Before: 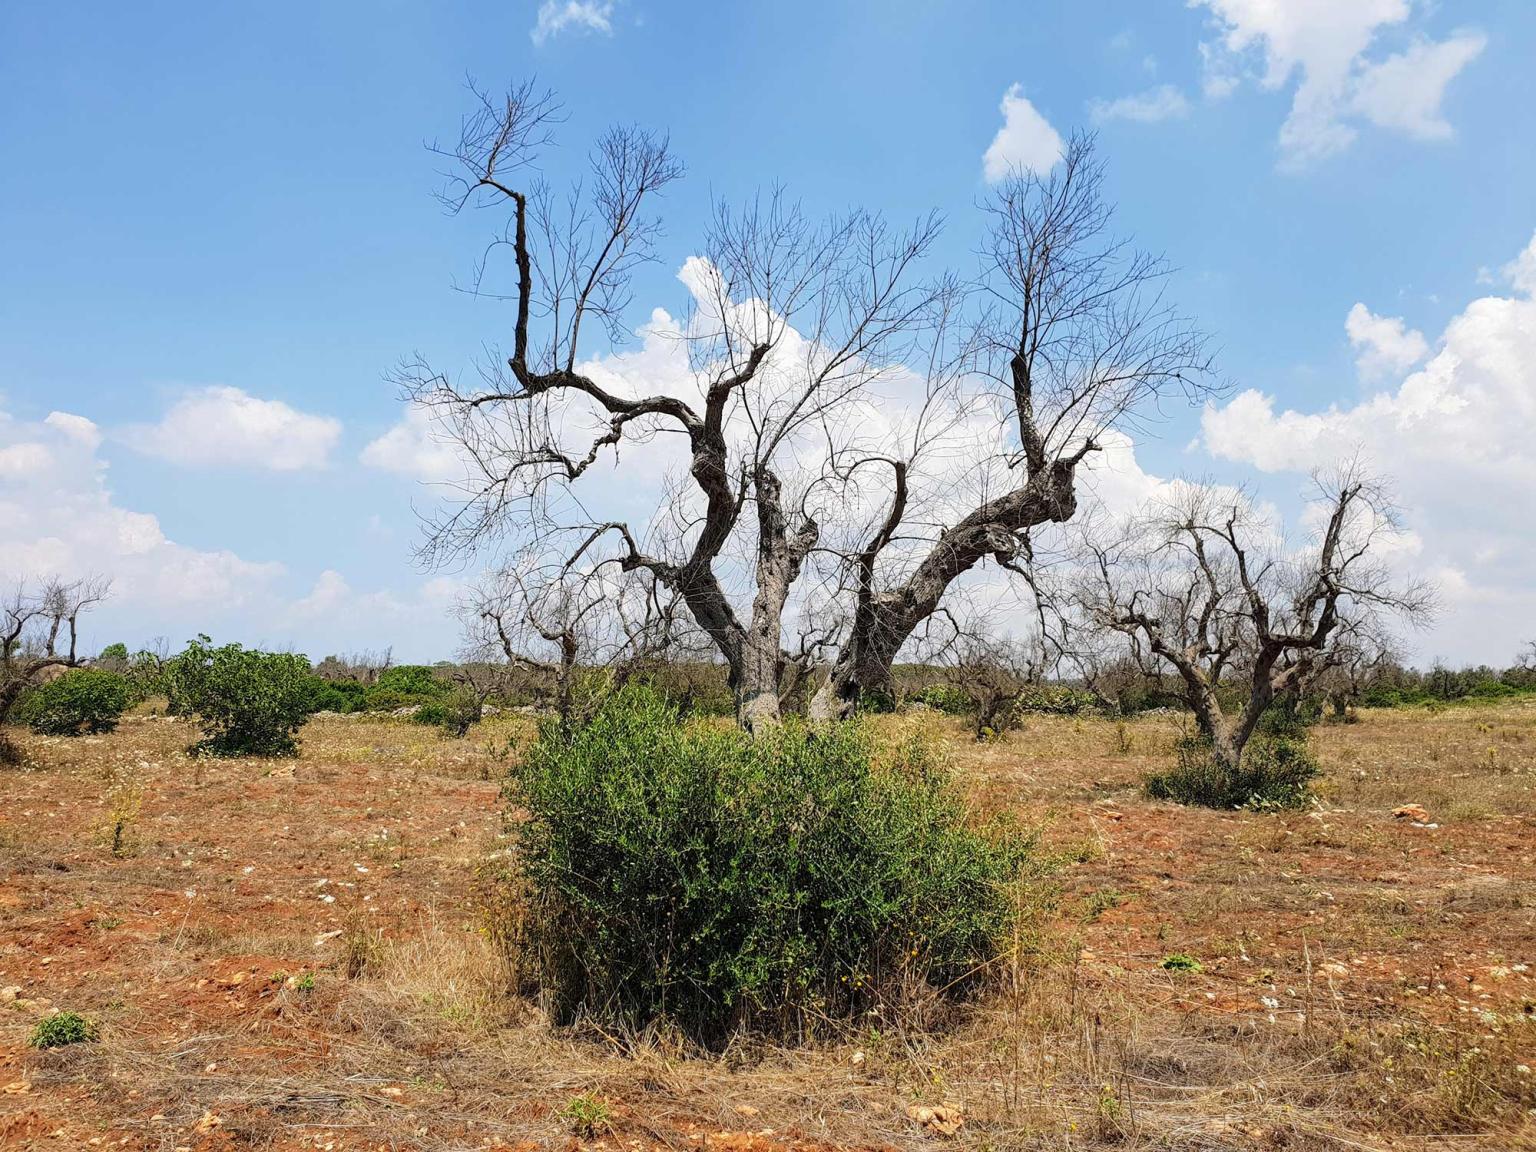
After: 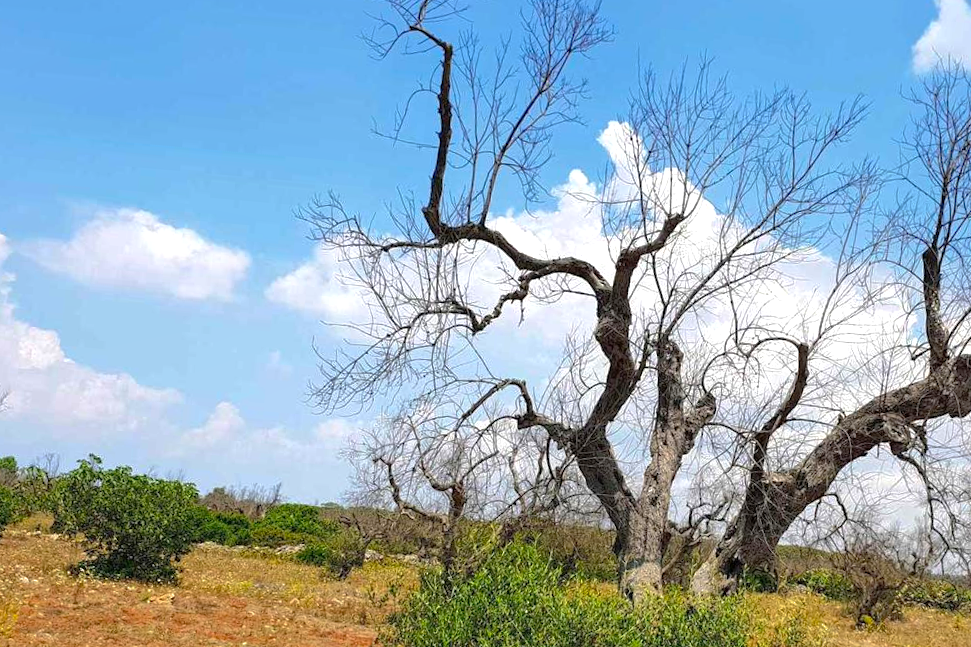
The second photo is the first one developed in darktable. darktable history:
exposure: exposure 0.131 EV, compensate highlight preservation false
shadows and highlights: on, module defaults
crop and rotate: angle -4.99°, left 2.122%, top 6.945%, right 27.566%, bottom 30.519%
color balance: contrast 6.48%, output saturation 113.3%
